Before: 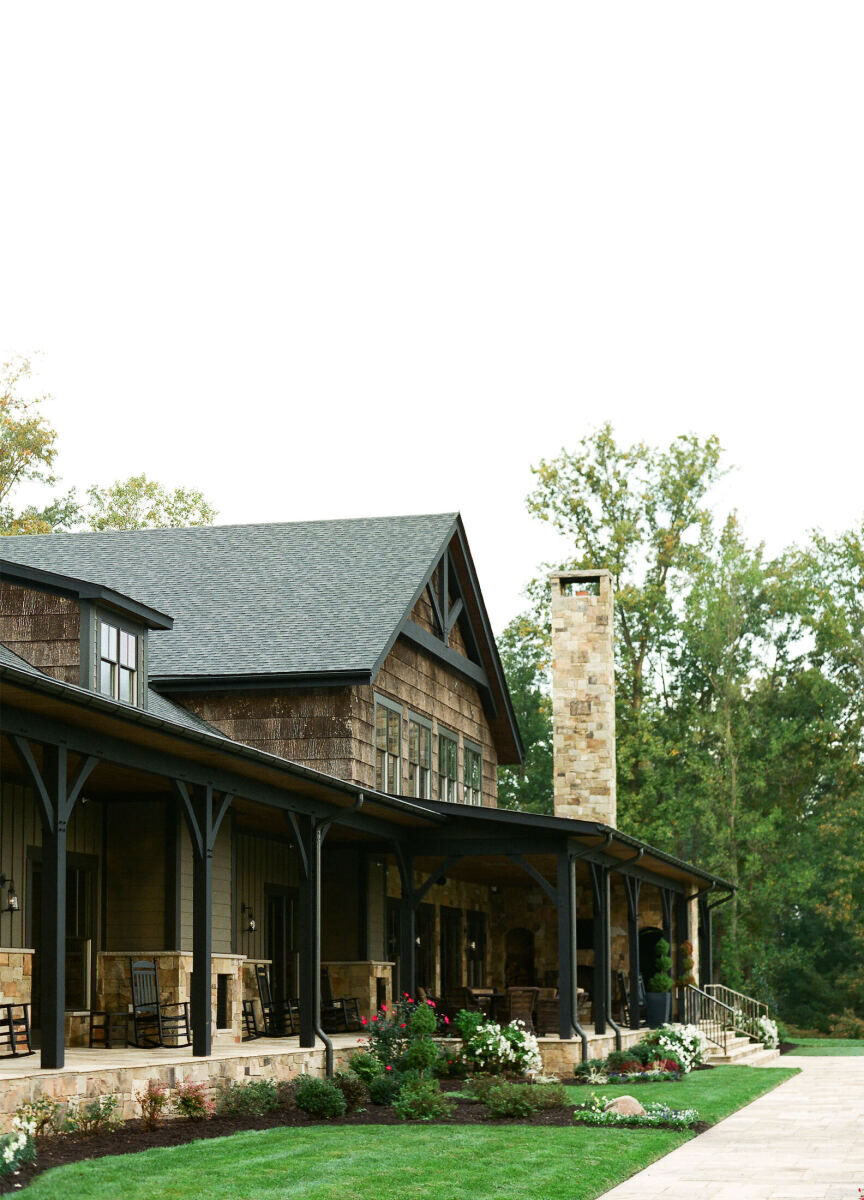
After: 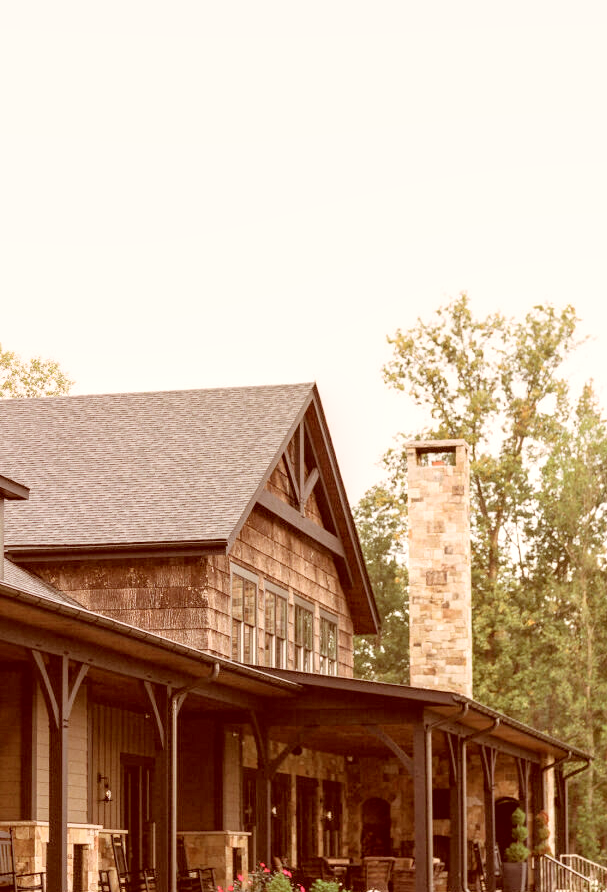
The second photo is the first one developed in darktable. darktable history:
crop and rotate: left 16.774%, top 10.893%, right 12.929%, bottom 14.699%
levels: mode automatic
local contrast: detail 130%
contrast brightness saturation: brightness 0.289
color correction: highlights a* 9.31, highlights b* 8.55, shadows a* 39.99, shadows b* 39.84, saturation 0.787
